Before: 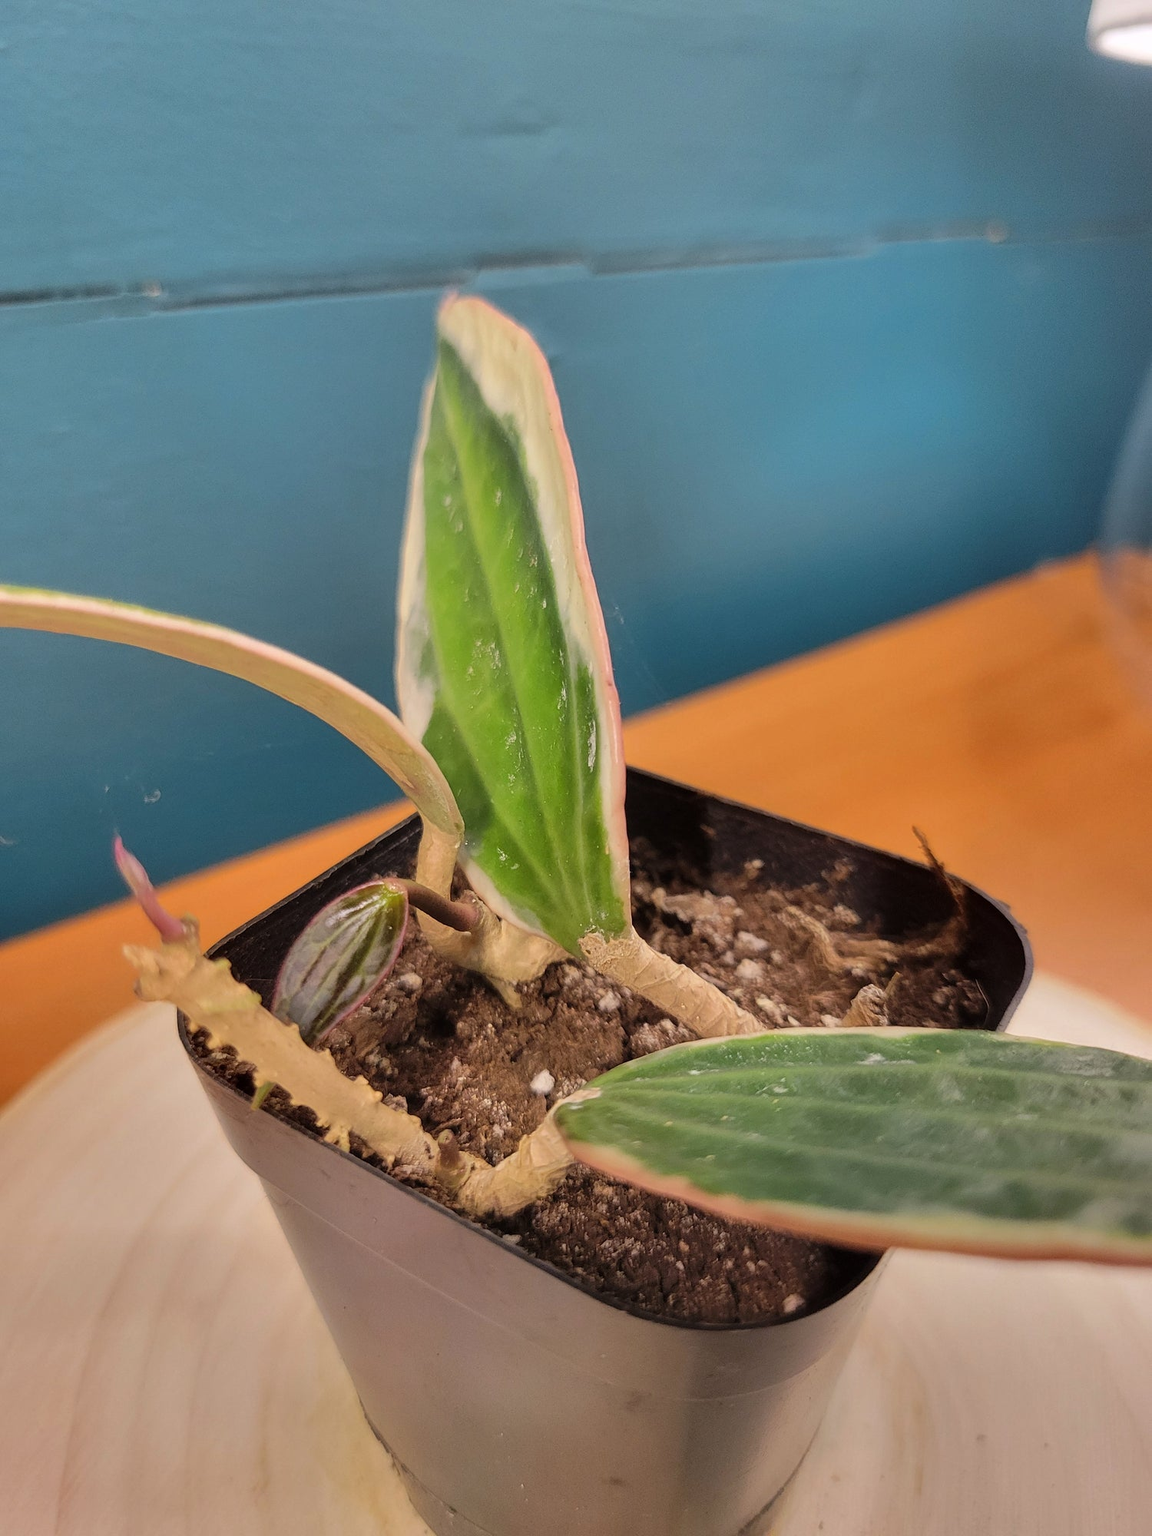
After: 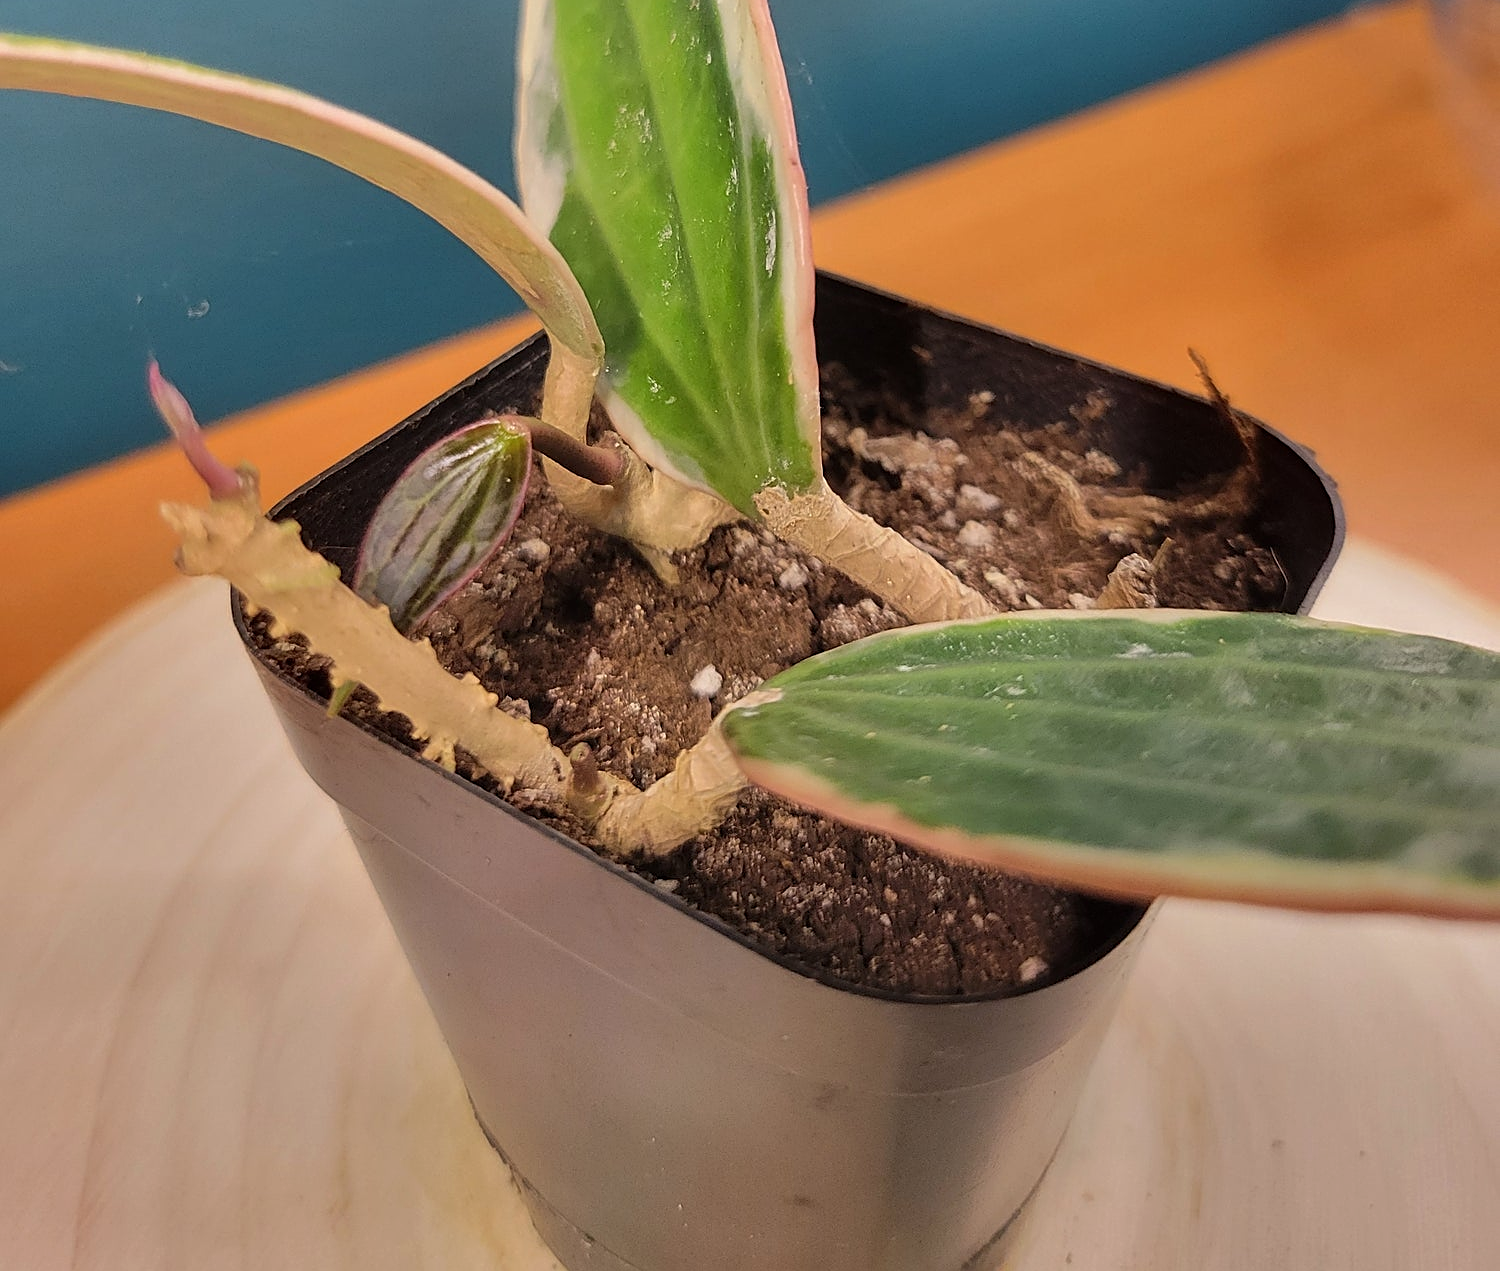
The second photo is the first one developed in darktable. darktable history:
sharpen: on, module defaults
exposure: exposure -0.01 EV, compensate highlight preservation false
crop and rotate: top 36.435%
